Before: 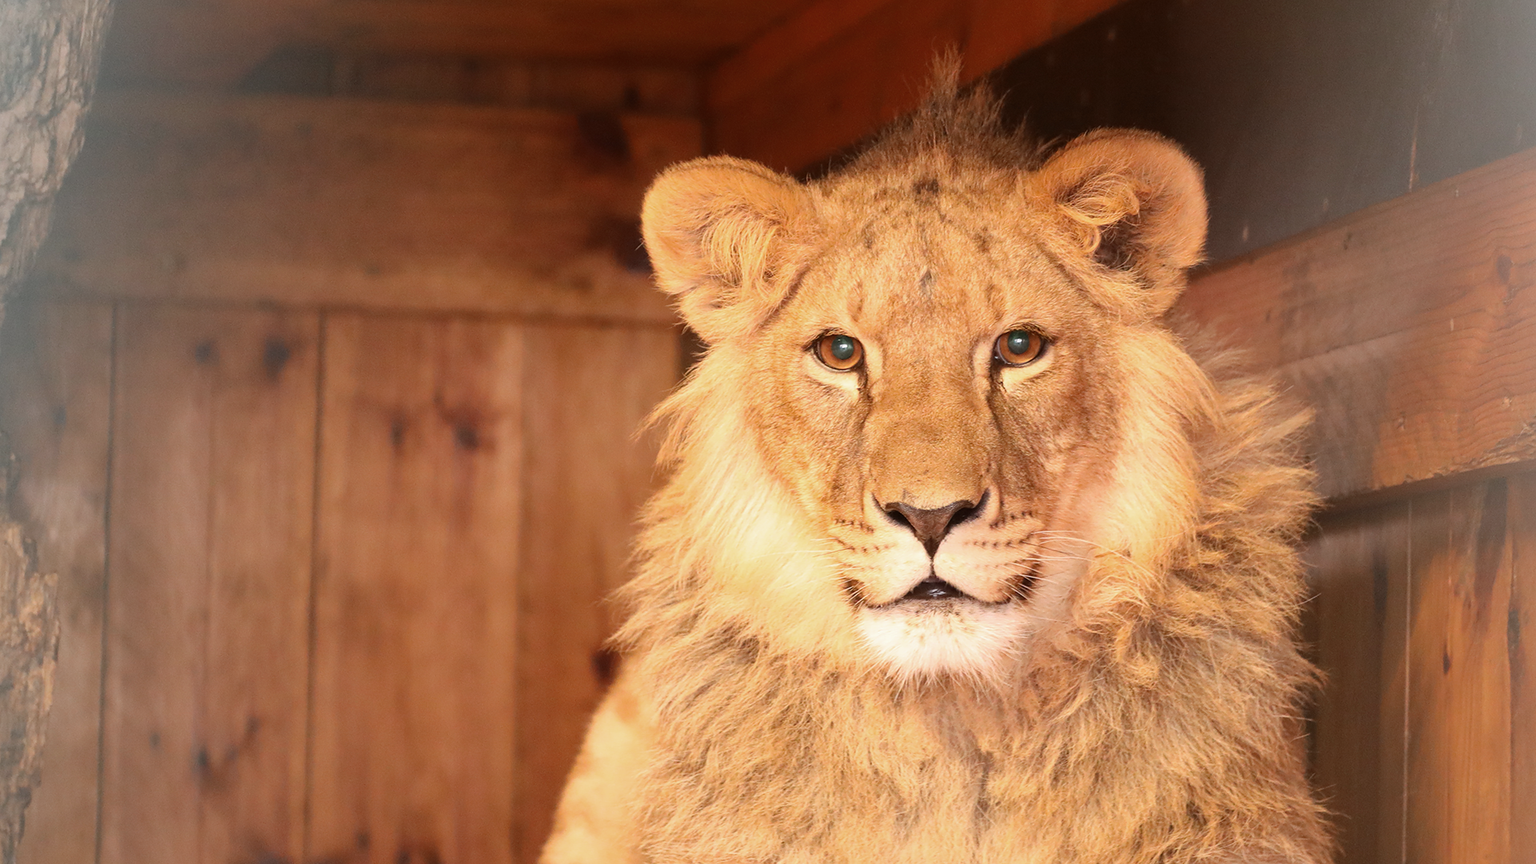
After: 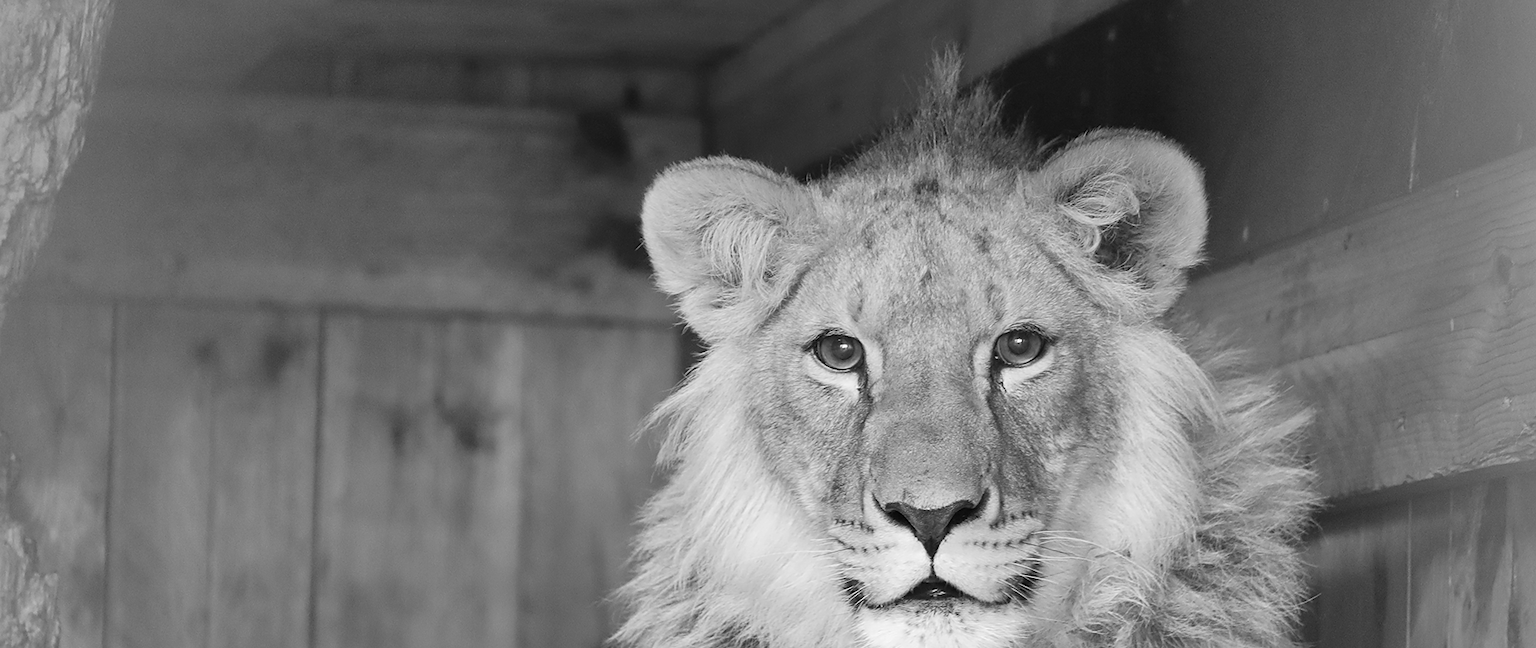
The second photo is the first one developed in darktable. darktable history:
monochrome: on, module defaults
crop: bottom 24.988%
sharpen: amount 0.2
shadows and highlights: low approximation 0.01, soften with gaussian
